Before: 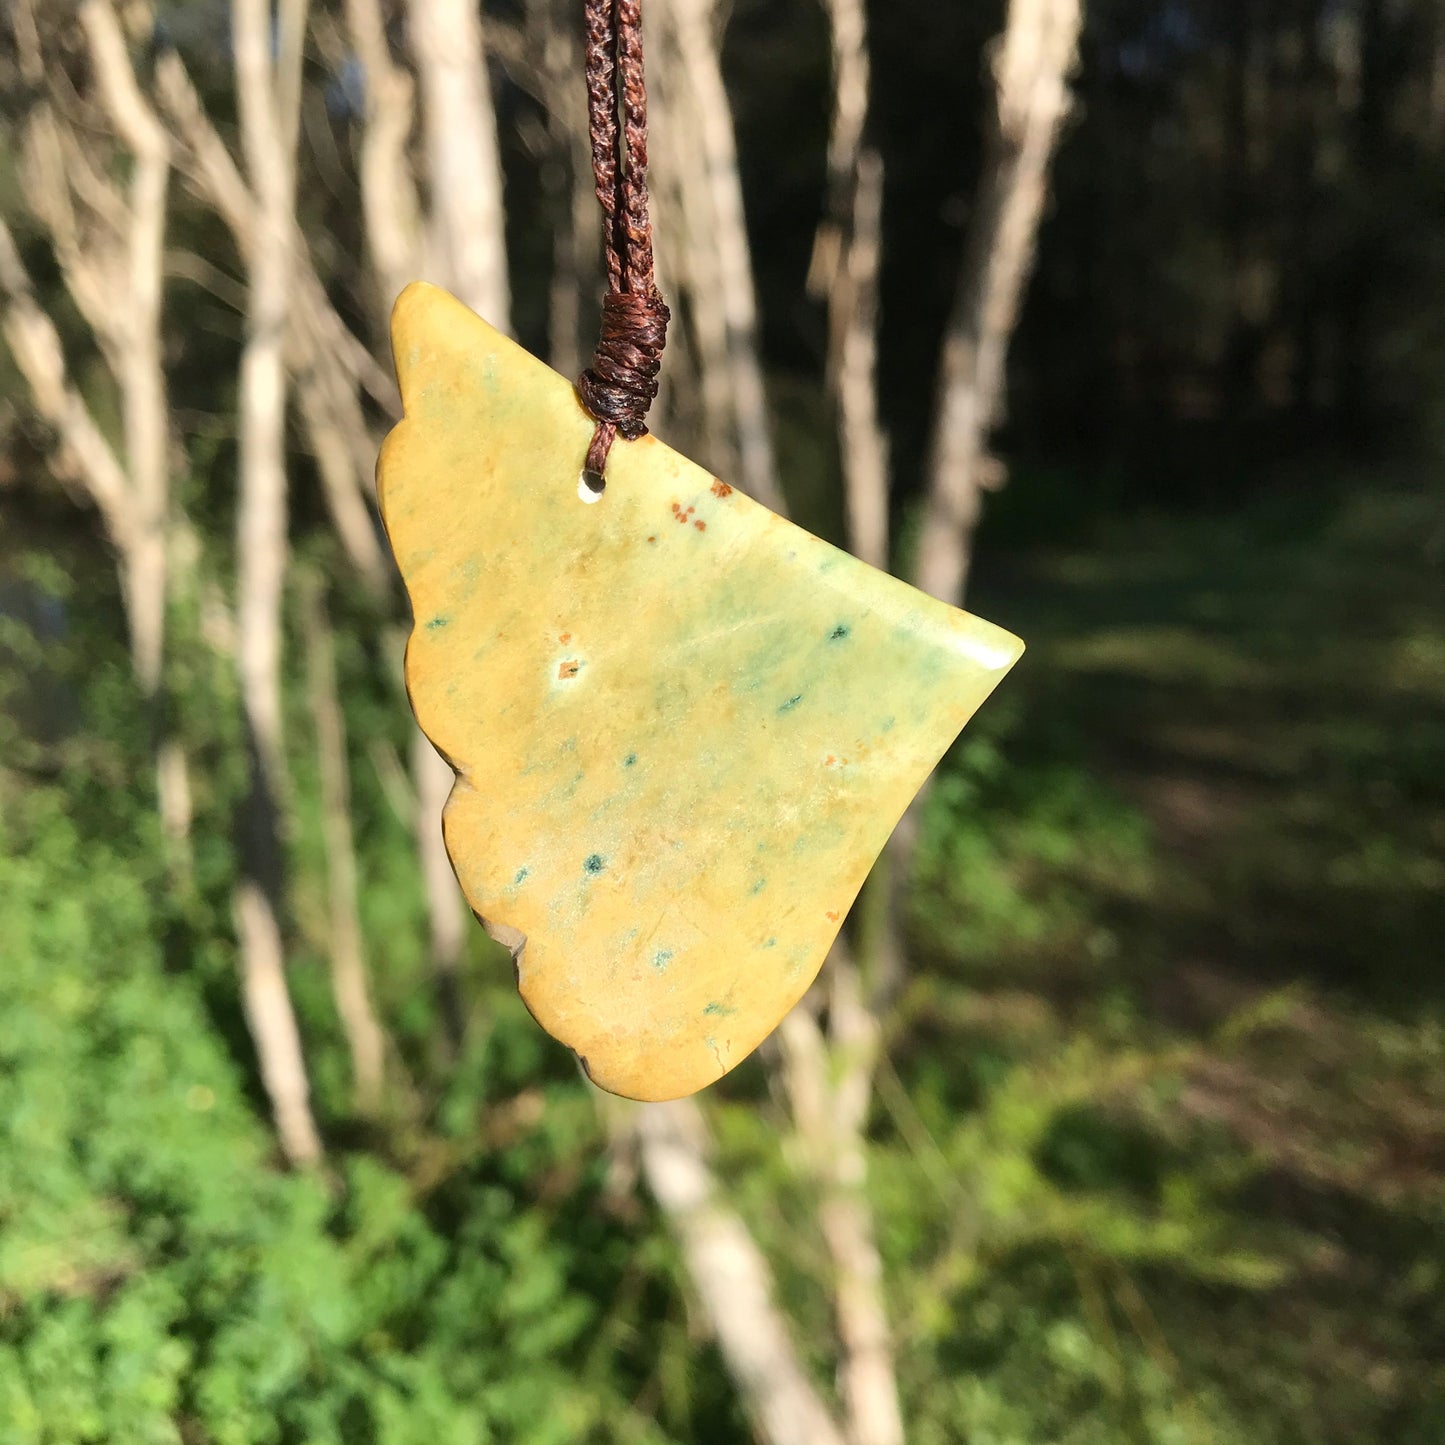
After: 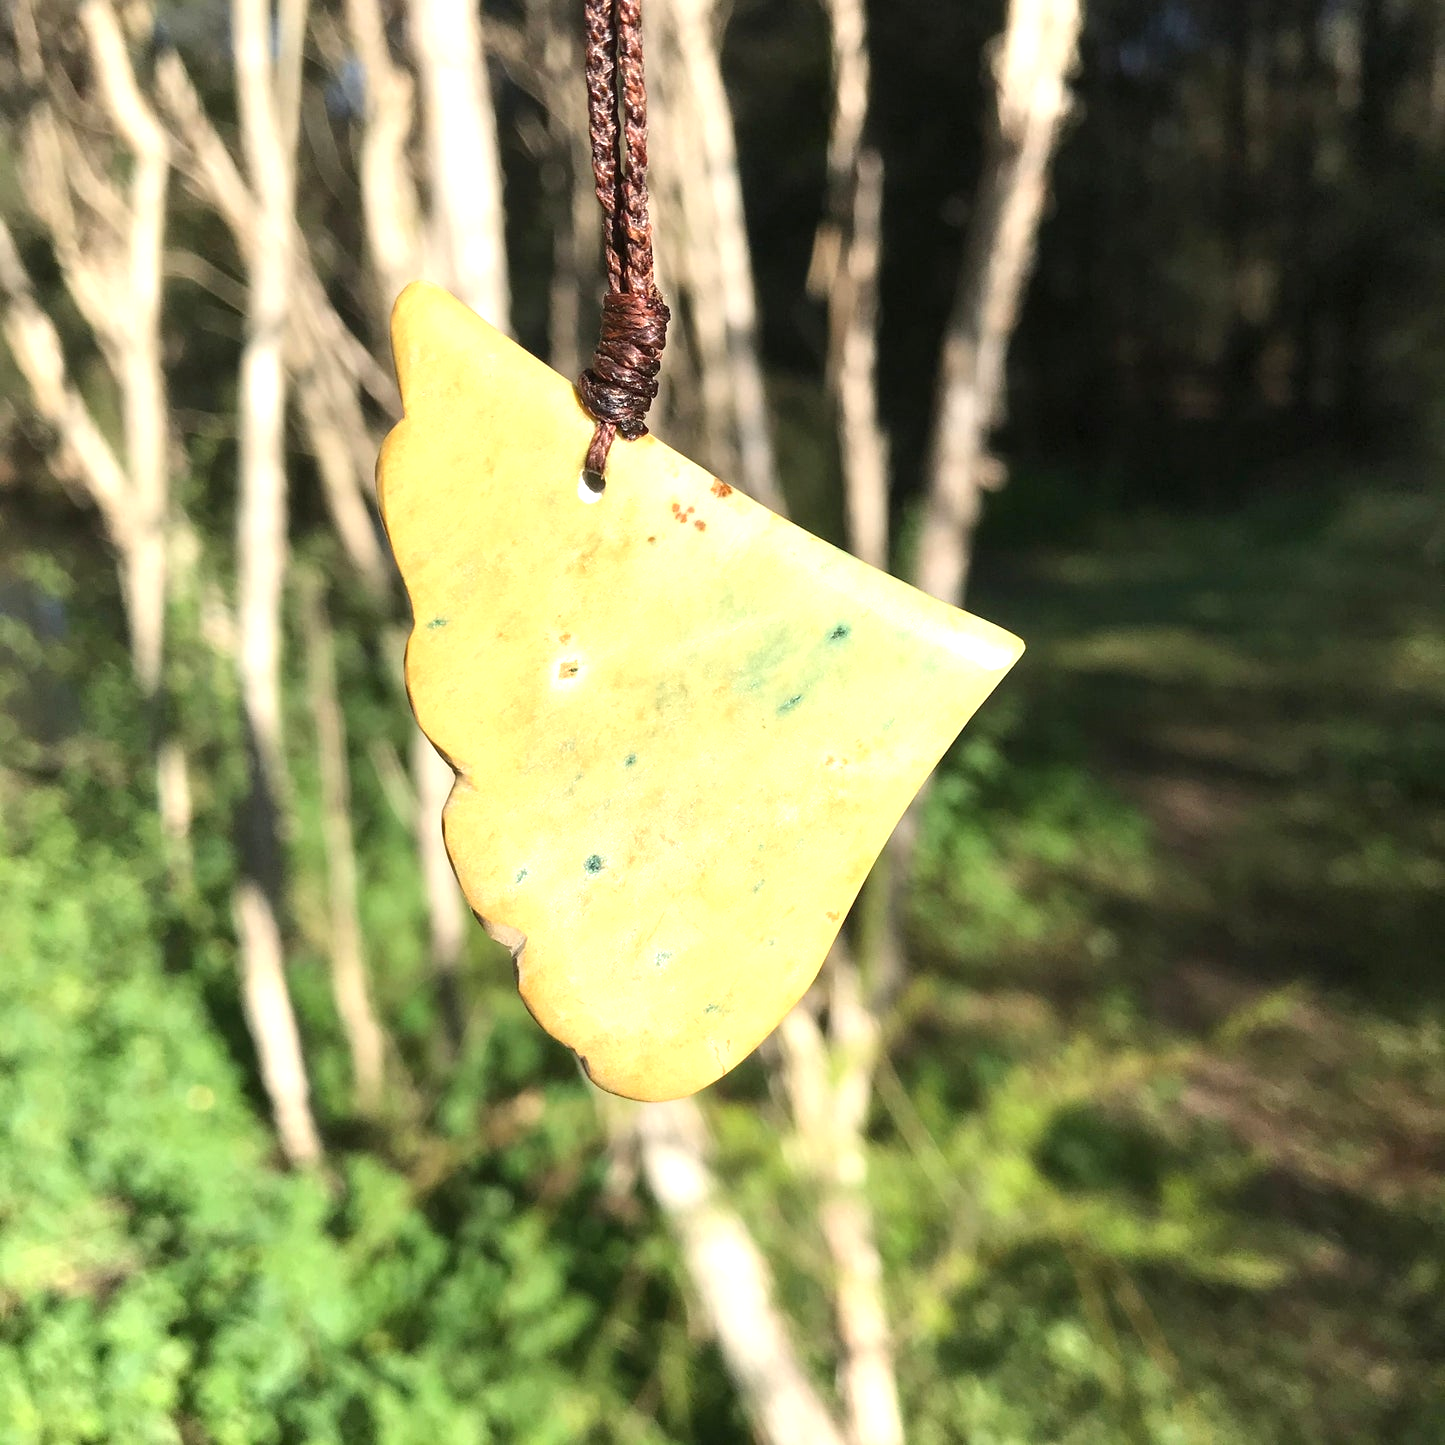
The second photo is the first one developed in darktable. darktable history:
contrast brightness saturation: saturation -0.06
exposure: exposure 0.61 EV, compensate highlight preservation false
